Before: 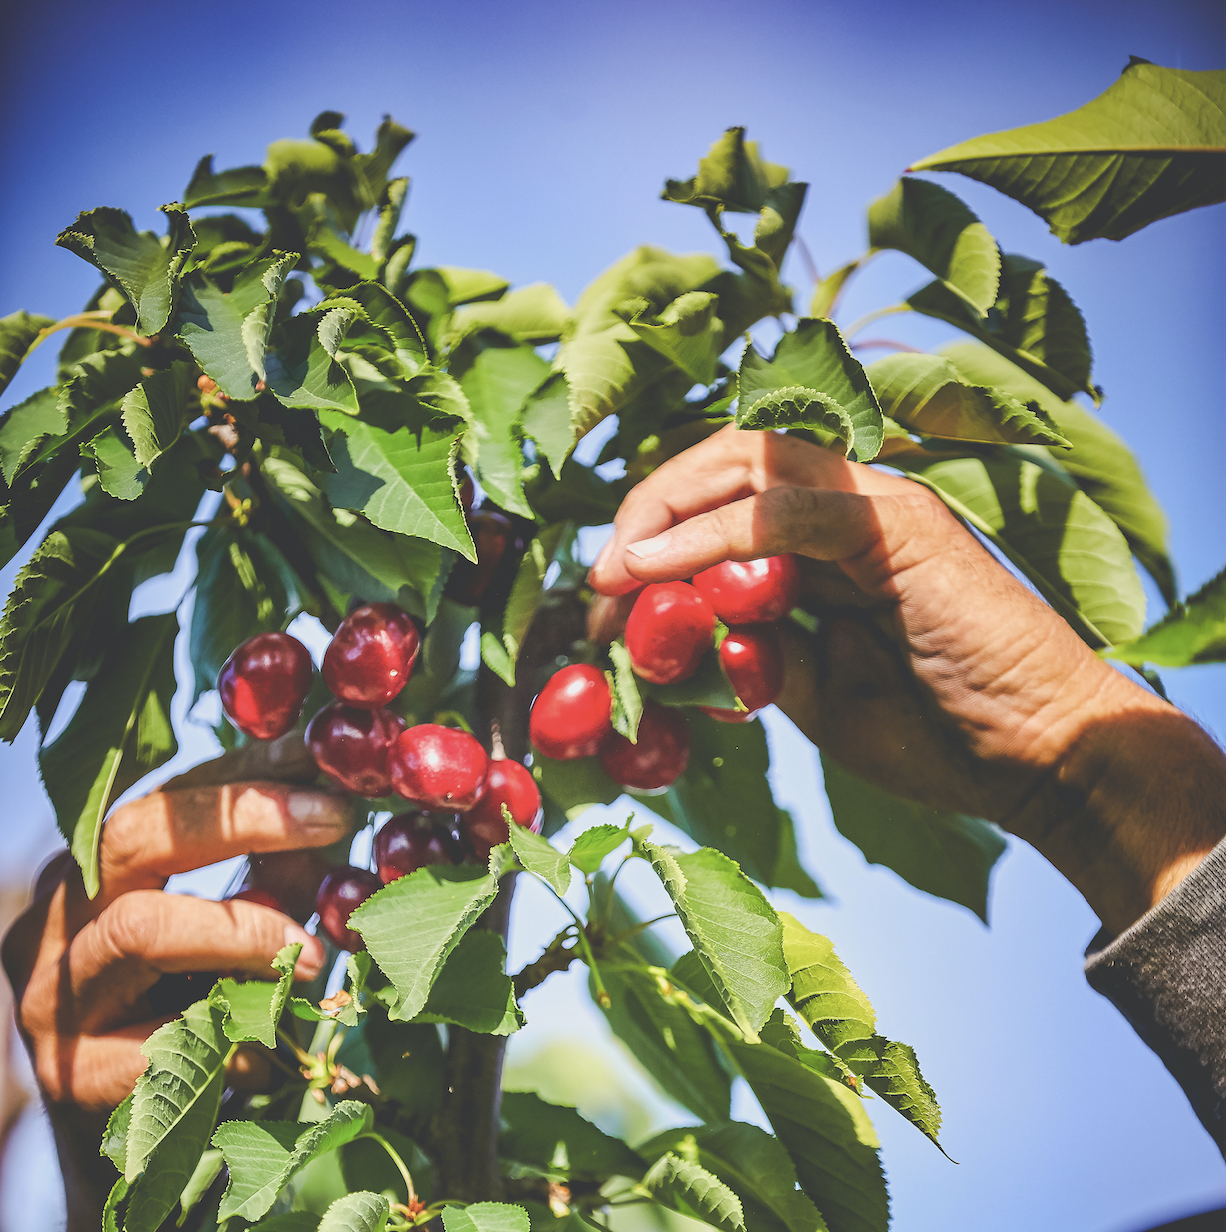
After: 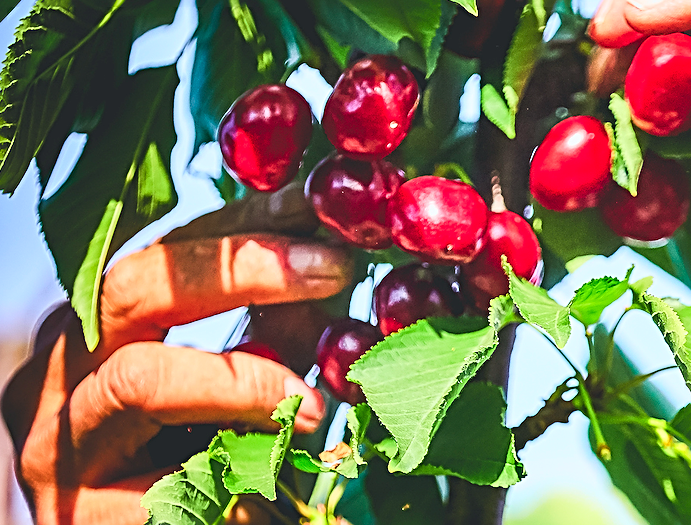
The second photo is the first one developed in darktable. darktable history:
tone curve: curves: ch0 [(0, 0) (0.139, 0.067) (0.319, 0.269) (0.498, 0.505) (0.725, 0.824) (0.864, 0.945) (0.985, 1)]; ch1 [(0, 0) (0.291, 0.197) (0.456, 0.426) (0.495, 0.488) (0.557, 0.578) (0.599, 0.644) (0.702, 0.786) (1, 1)]; ch2 [(0, 0) (0.125, 0.089) (0.353, 0.329) (0.447, 0.43) (0.557, 0.566) (0.63, 0.667) (1, 1)], color space Lab, independent channels, preserve colors none
sharpen: radius 2.676, amount 0.669
crop: top 44.483%, right 43.593%, bottom 12.892%
